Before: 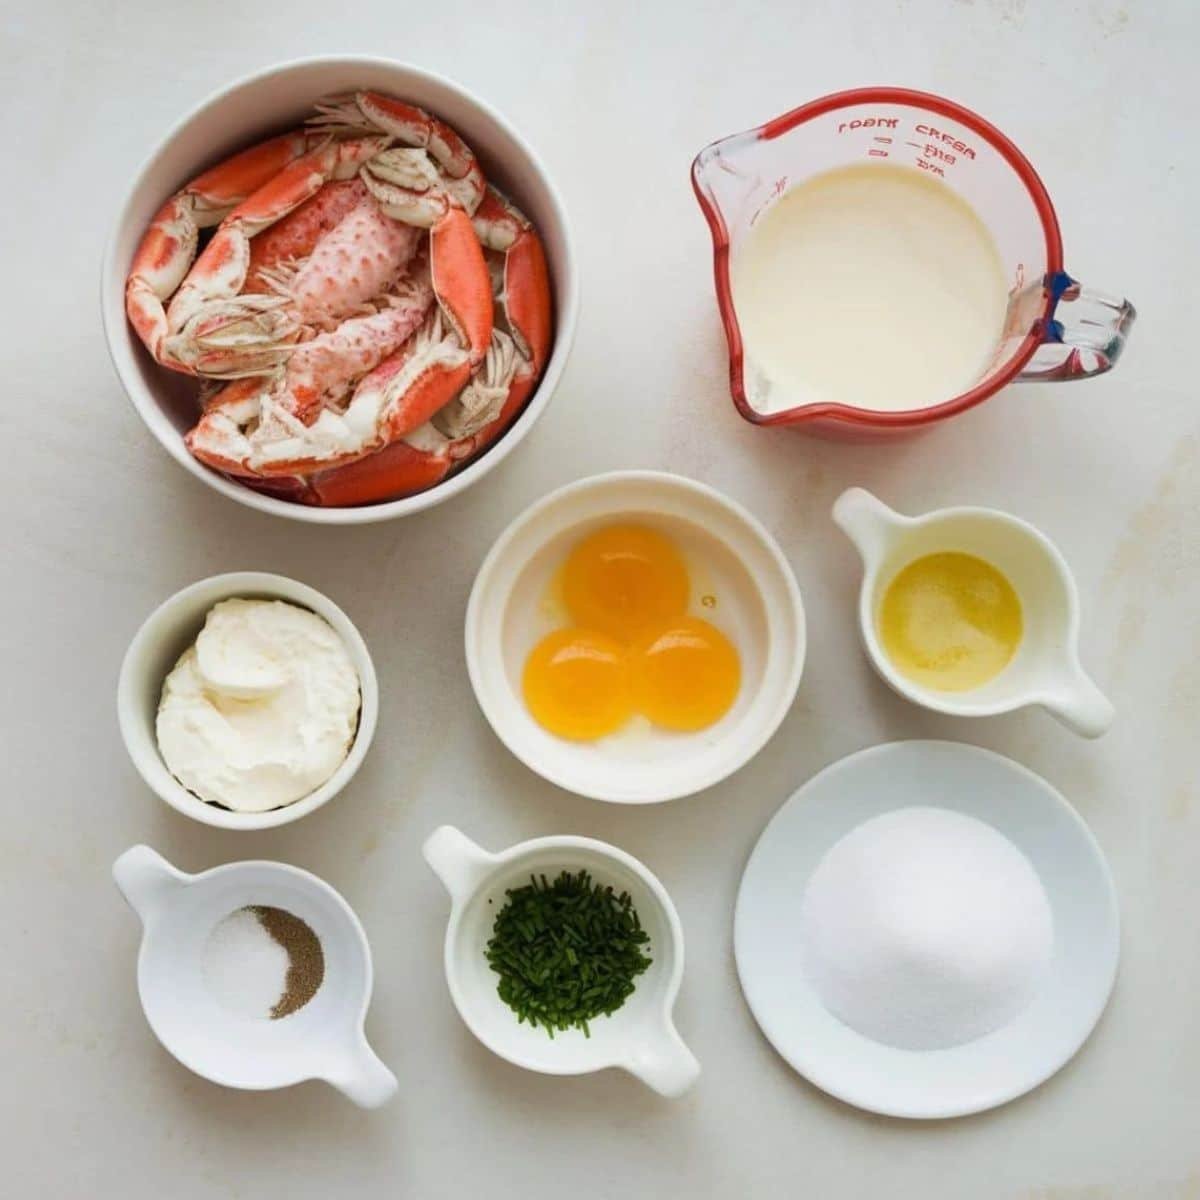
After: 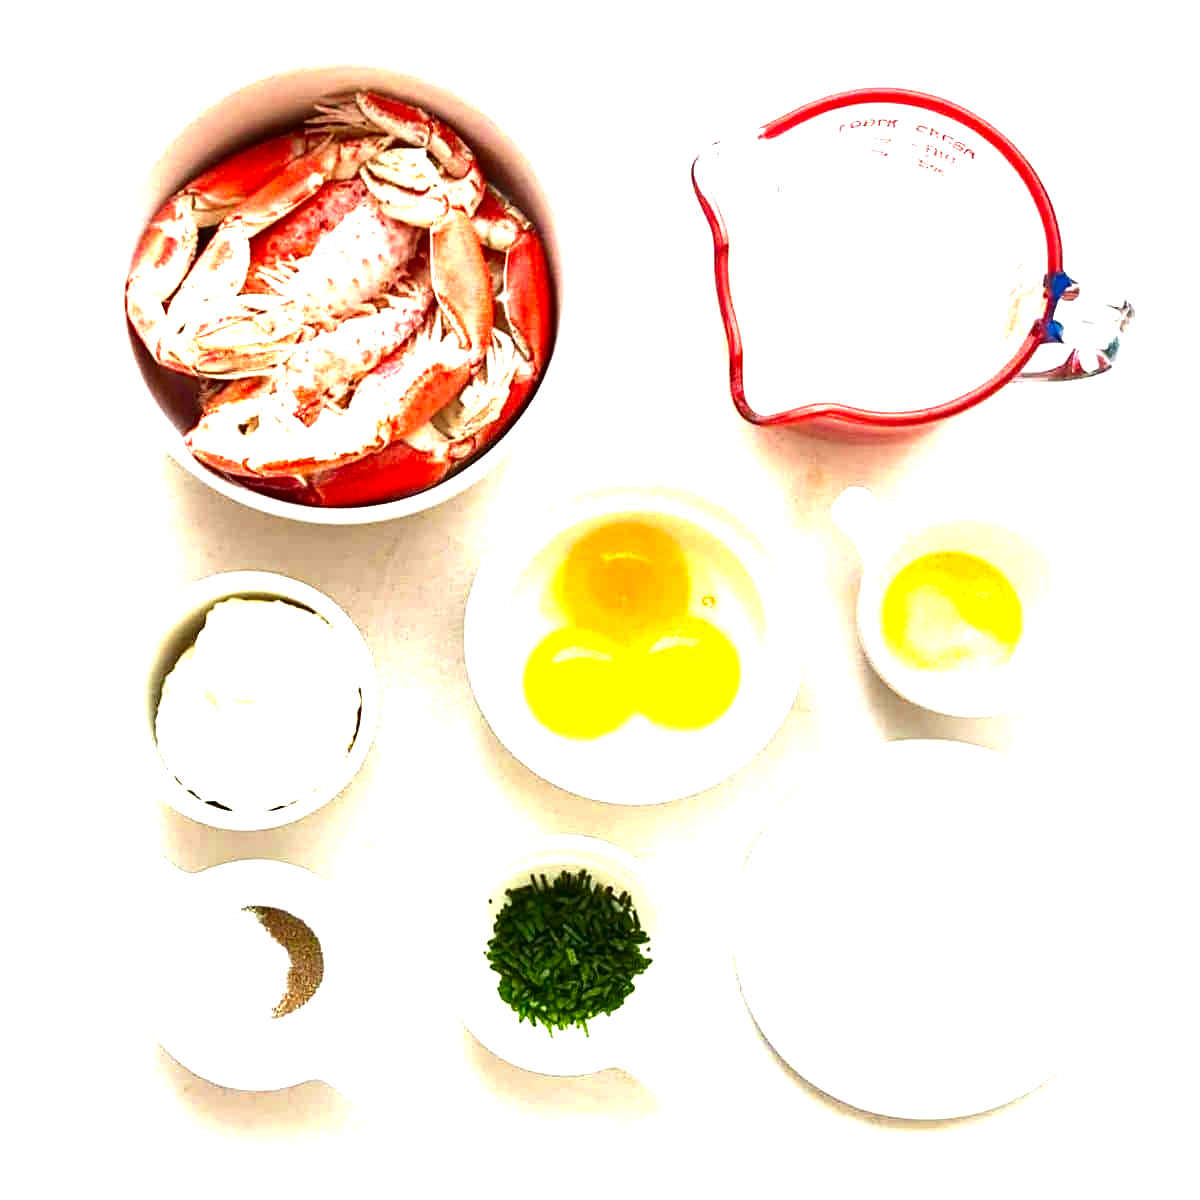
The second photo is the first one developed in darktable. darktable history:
color zones: curves: ch0 [(0.068, 0.464) (0.25, 0.5) (0.48, 0.508) (0.75, 0.536) (0.886, 0.476) (0.967, 0.456)]; ch1 [(0.066, 0.456) (0.25, 0.5) (0.616, 0.508) (0.746, 0.56) (0.934, 0.444)]
contrast brightness saturation: brightness -0.25, saturation 0.2
exposure: exposure 2.003 EV, compensate highlight preservation false
sharpen: on, module defaults
